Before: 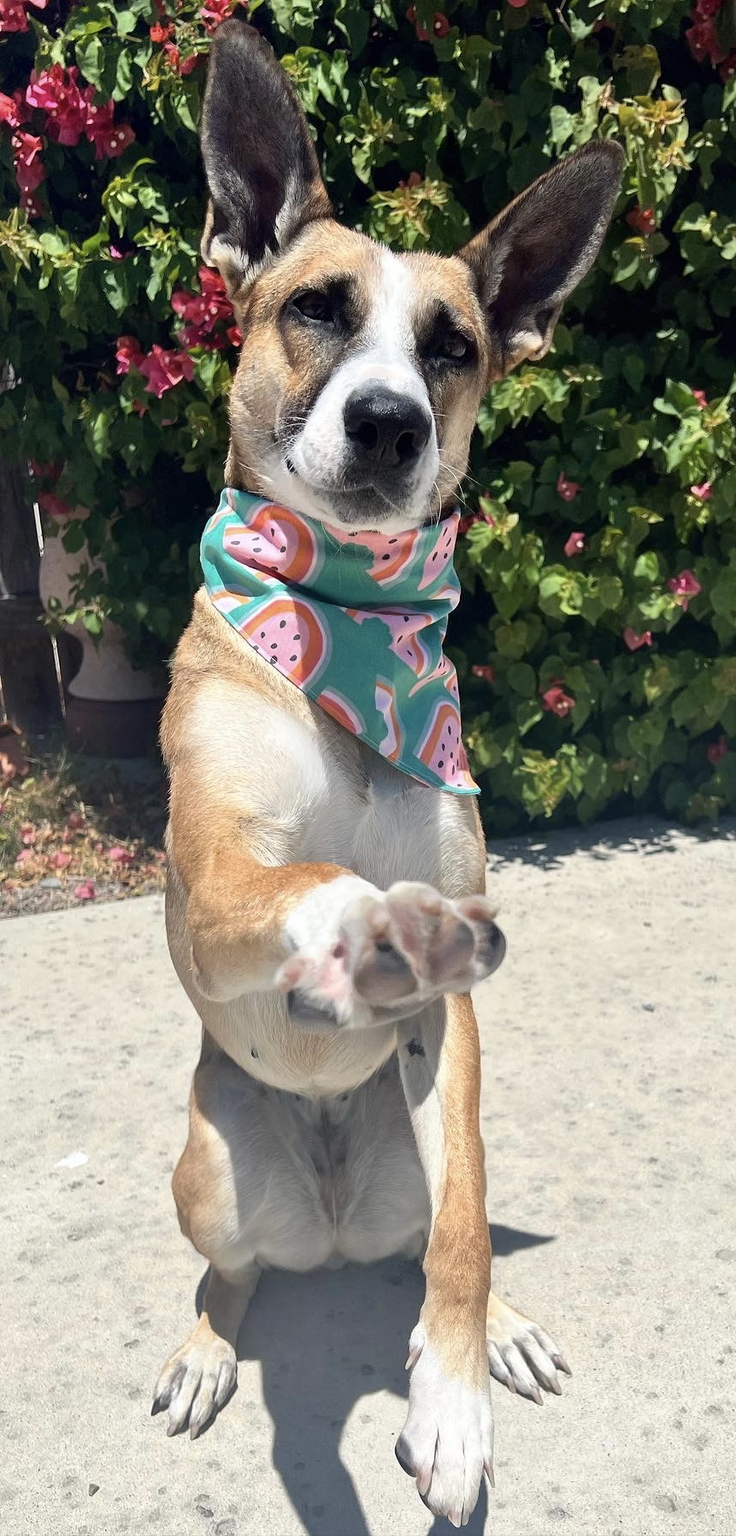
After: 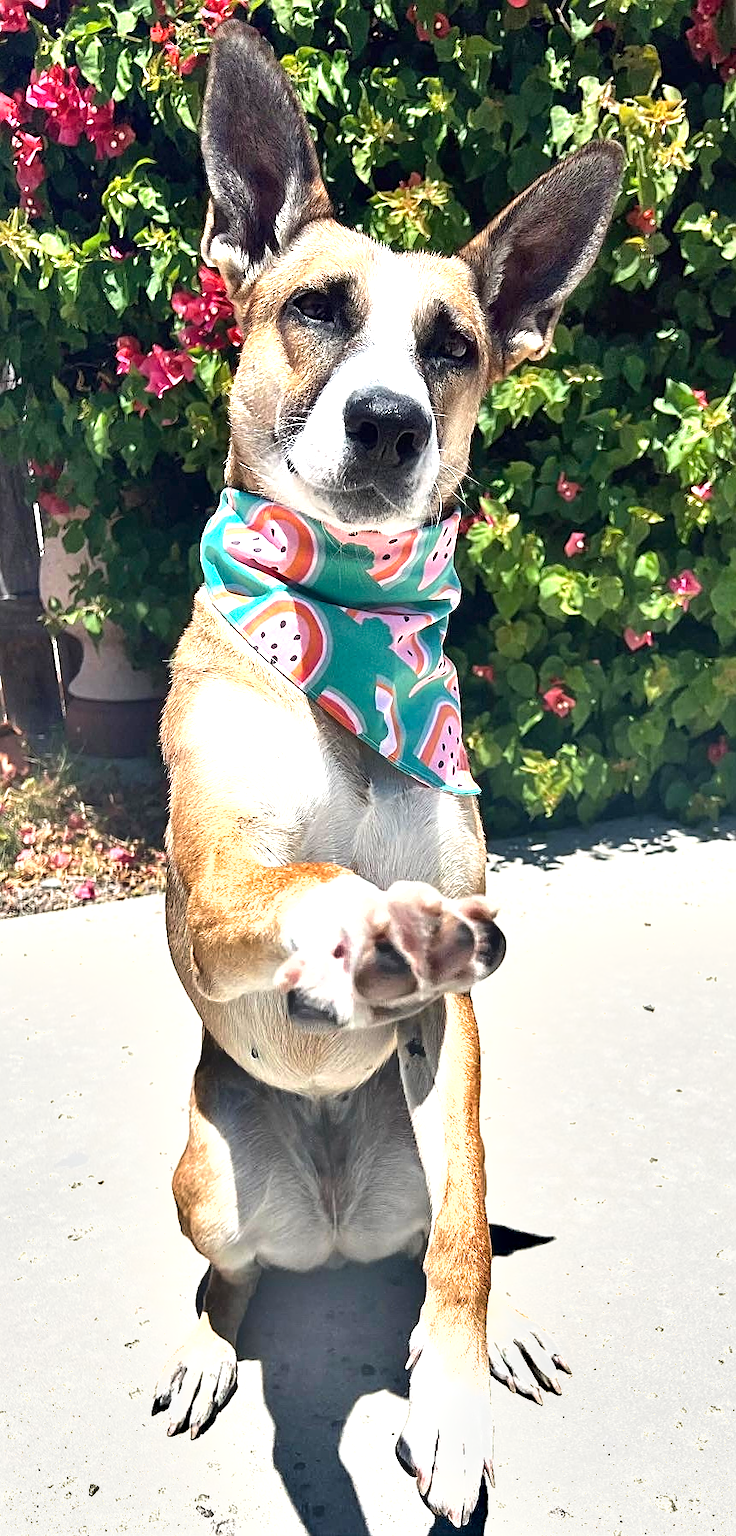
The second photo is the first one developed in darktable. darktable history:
sharpen: on, module defaults
exposure: black level correction 0, exposure 1 EV, compensate exposure bias true, compensate highlight preservation false
shadows and highlights: soften with gaussian
